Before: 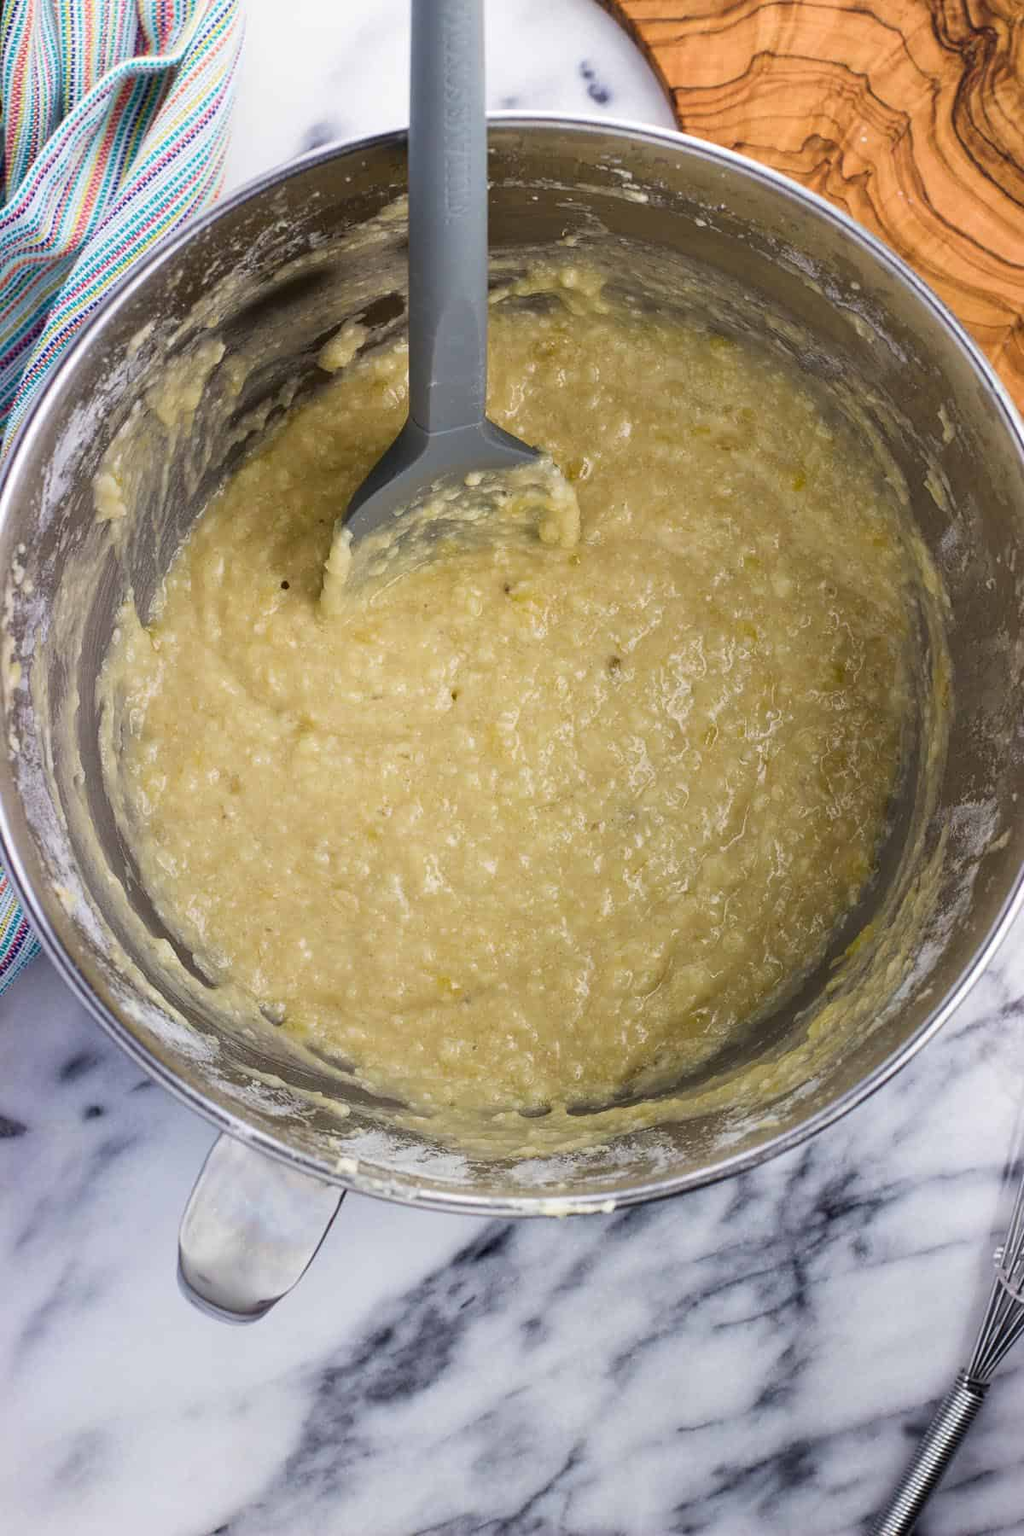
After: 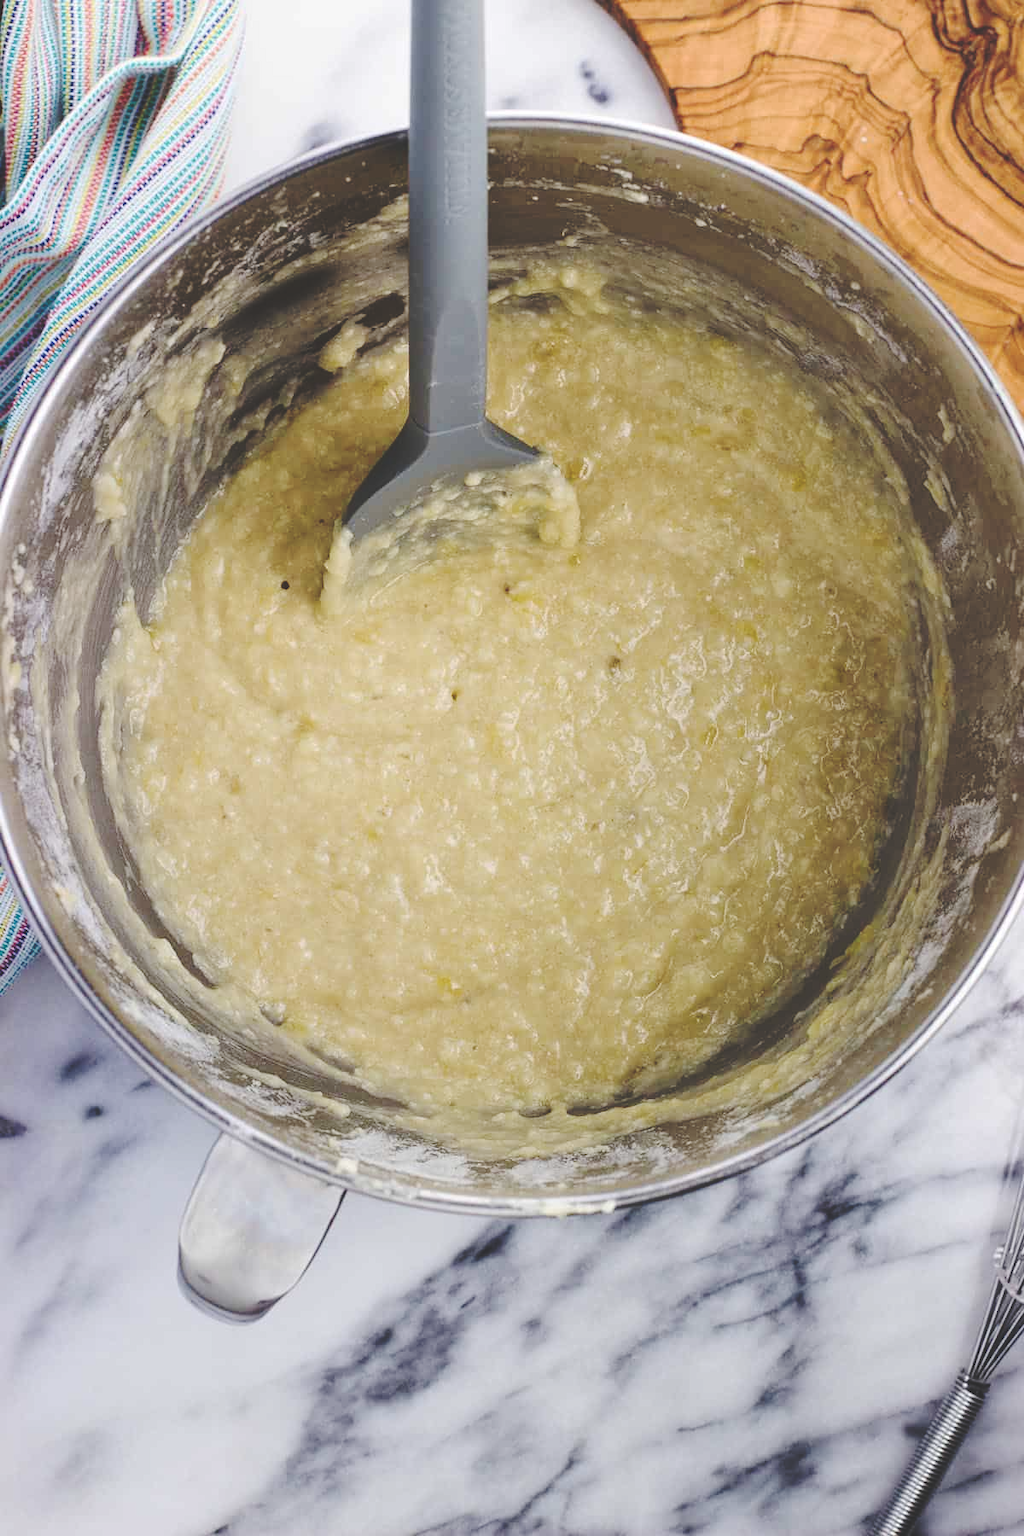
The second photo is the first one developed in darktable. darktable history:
base curve: curves: ch0 [(0, 0.024) (0.055, 0.065) (0.121, 0.166) (0.236, 0.319) (0.693, 0.726) (1, 1)], preserve colors none
contrast brightness saturation: saturation -0.099
